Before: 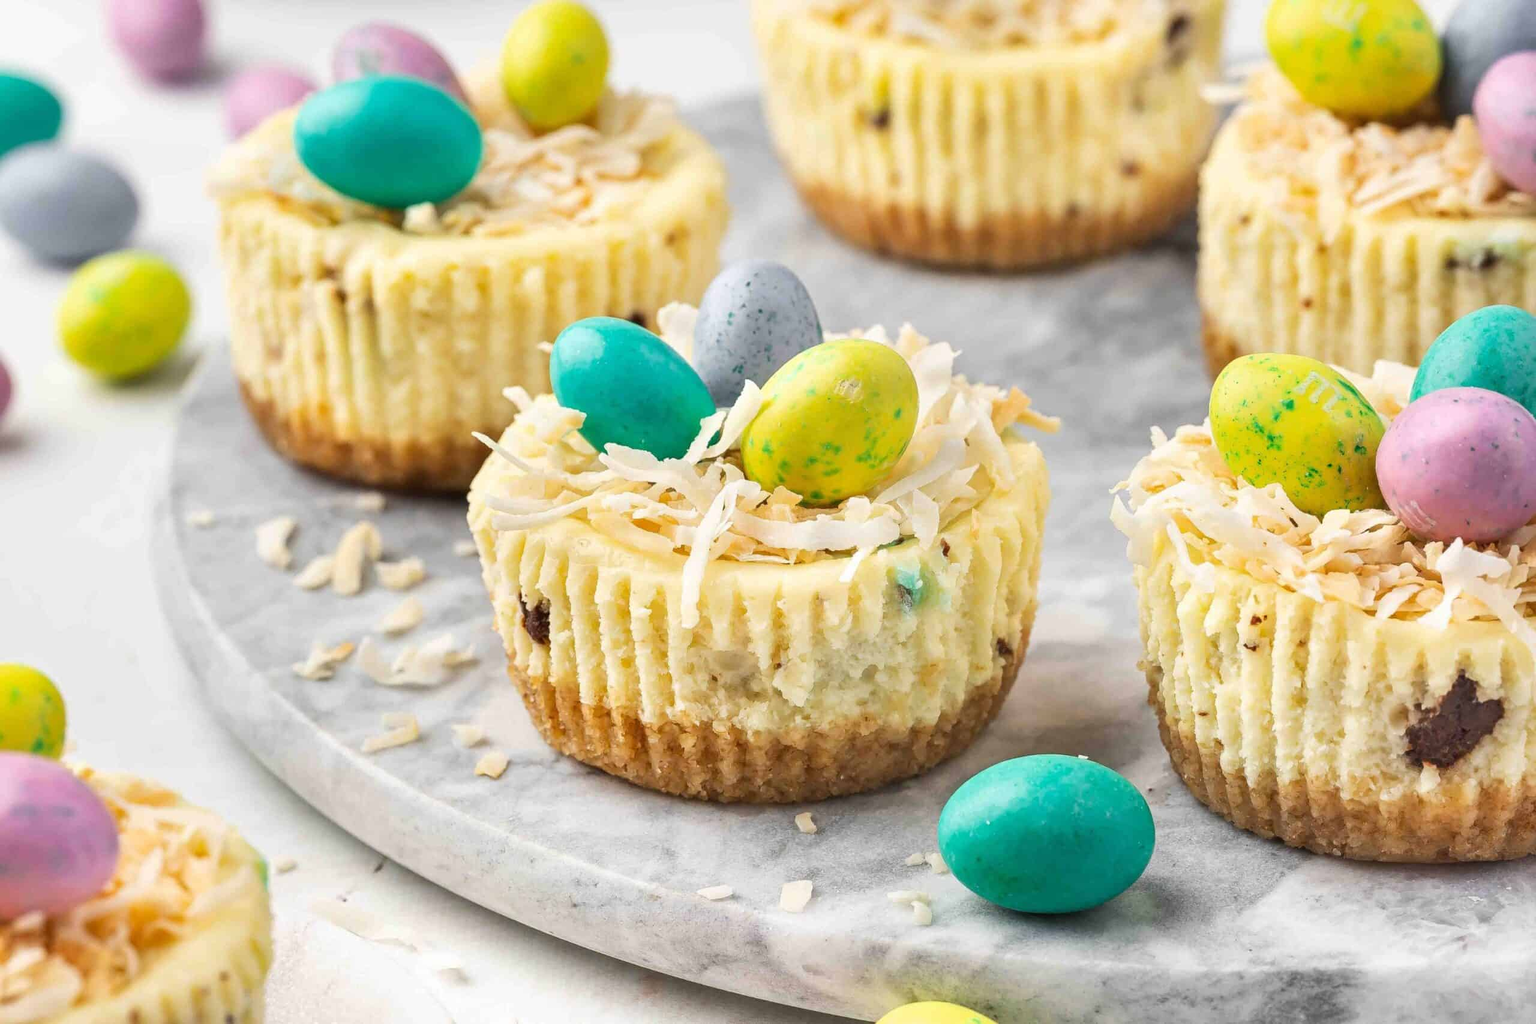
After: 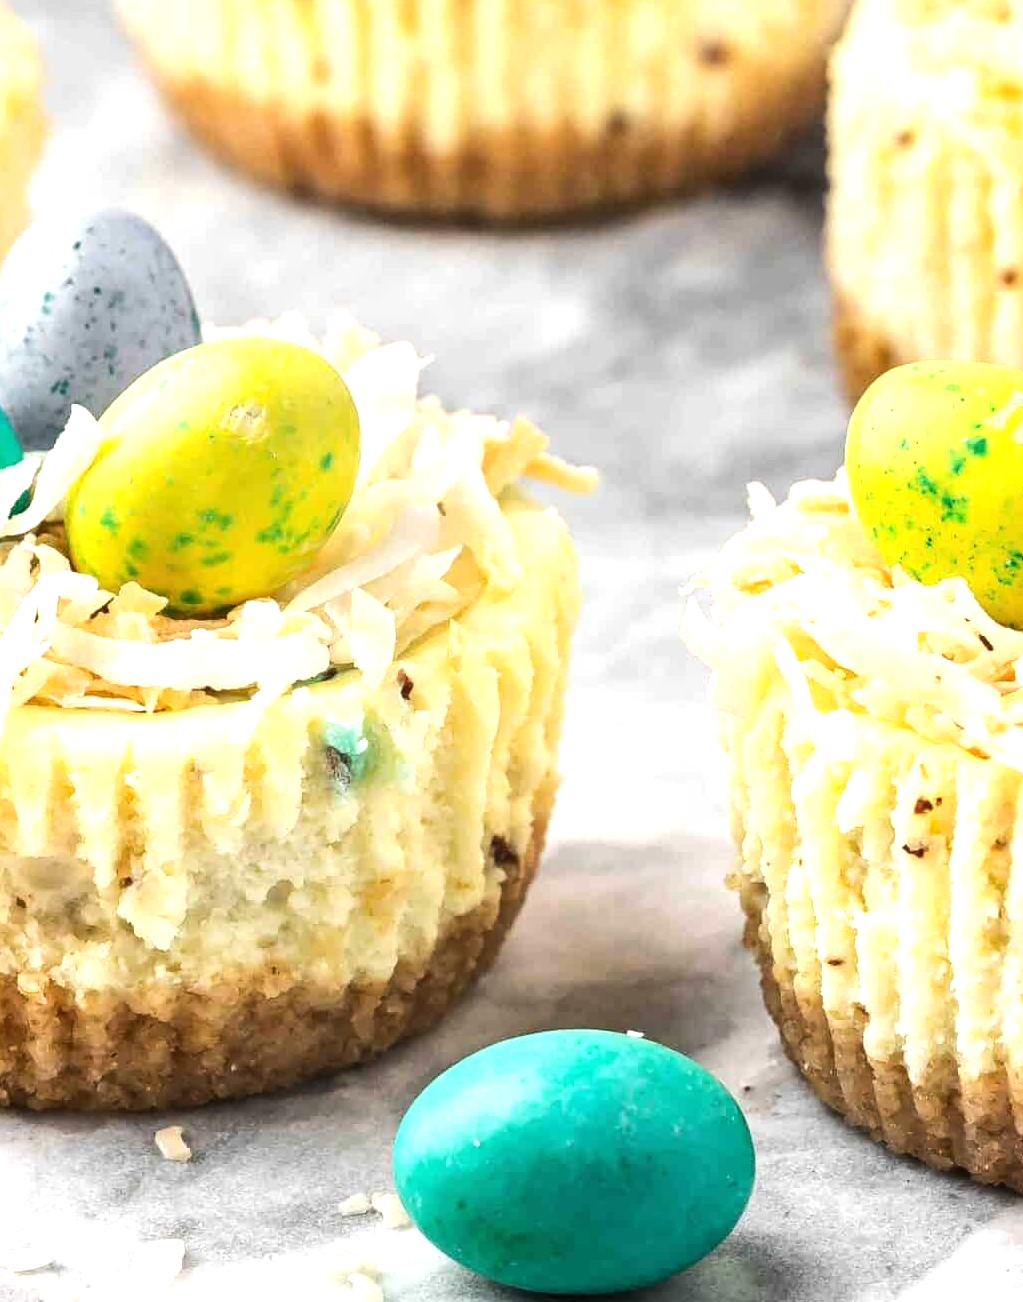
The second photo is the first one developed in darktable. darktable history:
tone equalizer: -8 EV -0.75 EV, -7 EV -0.7 EV, -6 EV -0.6 EV, -5 EV -0.4 EV, -3 EV 0.4 EV, -2 EV 0.6 EV, -1 EV 0.7 EV, +0 EV 0.75 EV, edges refinement/feathering 500, mask exposure compensation -1.57 EV, preserve details no
crop: left 45.721%, top 13.393%, right 14.118%, bottom 10.01%
